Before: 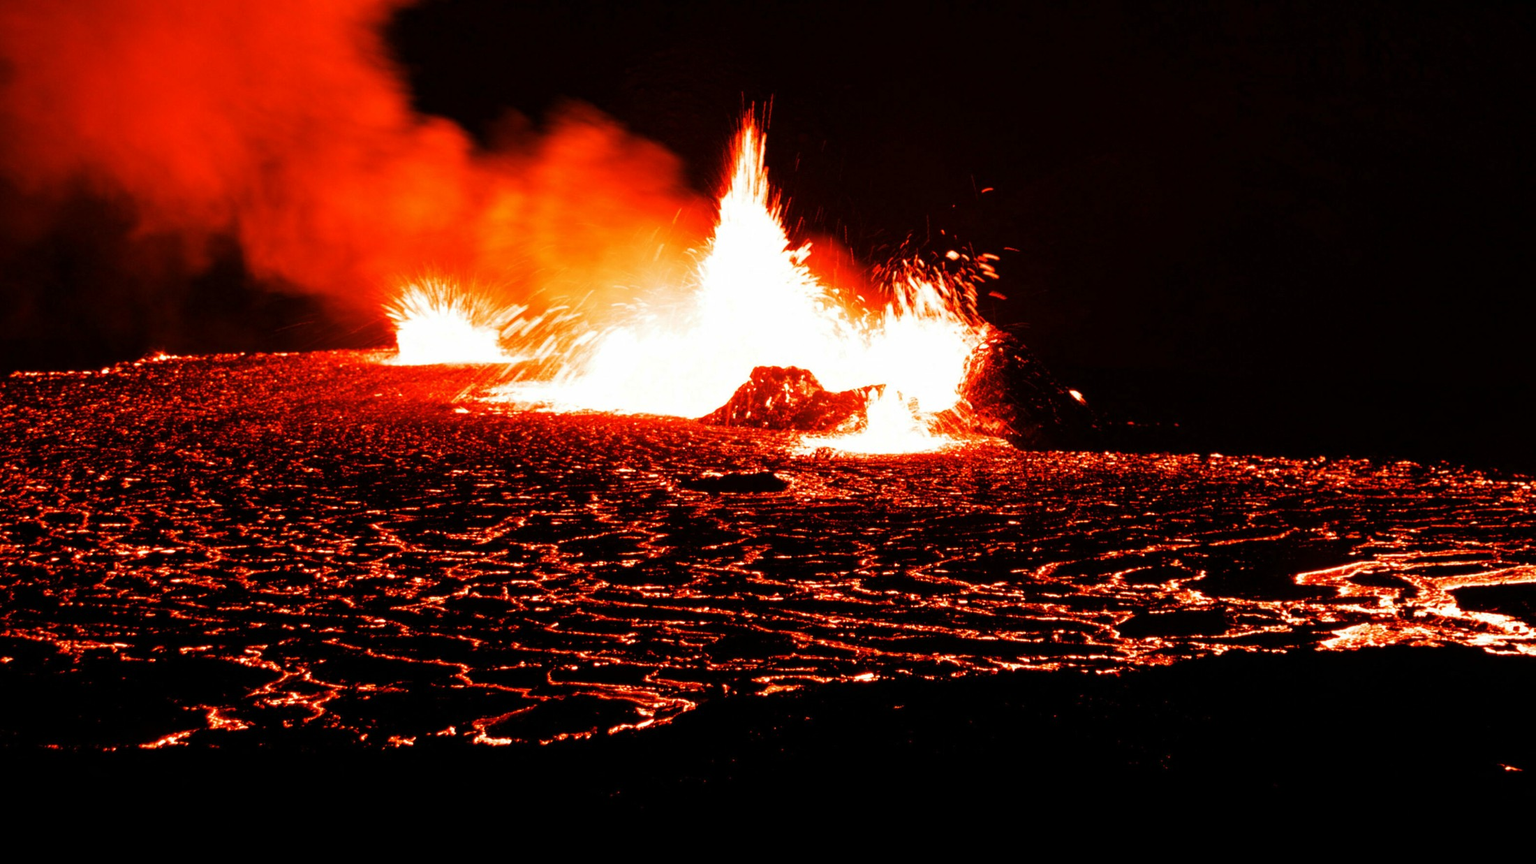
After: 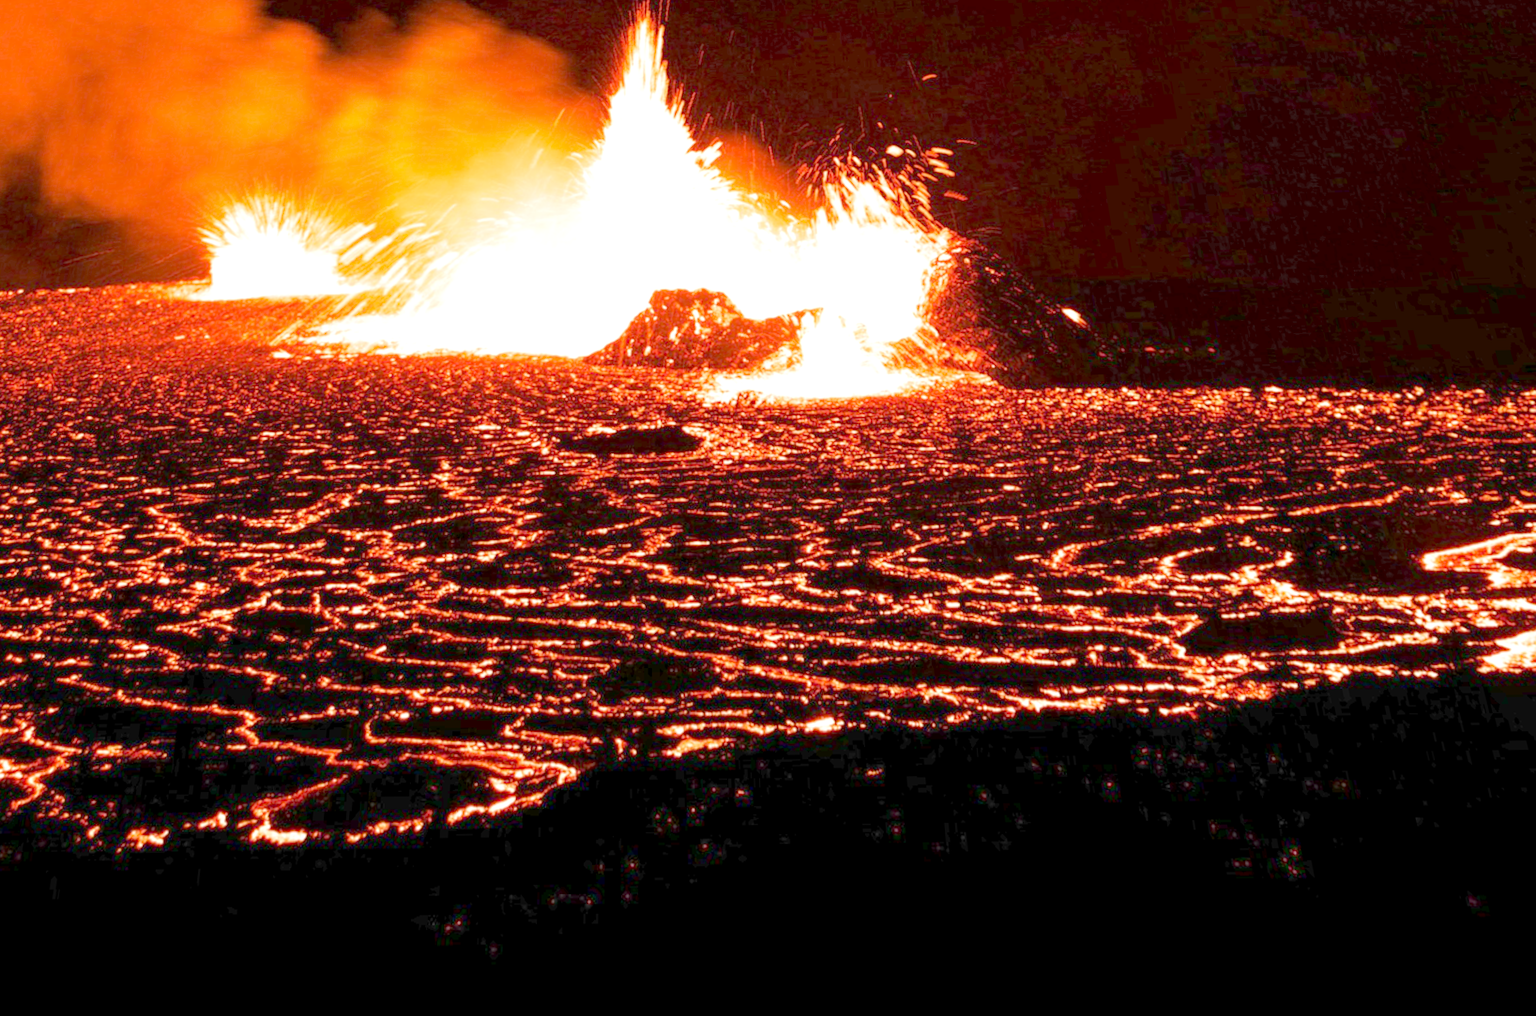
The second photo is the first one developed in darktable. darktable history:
rotate and perspective: rotation 0.72°, lens shift (vertical) -0.352, lens shift (horizontal) -0.051, crop left 0.152, crop right 0.859, crop top 0.019, crop bottom 0.964
crop and rotate: angle 1.96°, left 5.673%, top 5.673%
exposure: exposure 0.15 EV, compensate highlight preservation false
